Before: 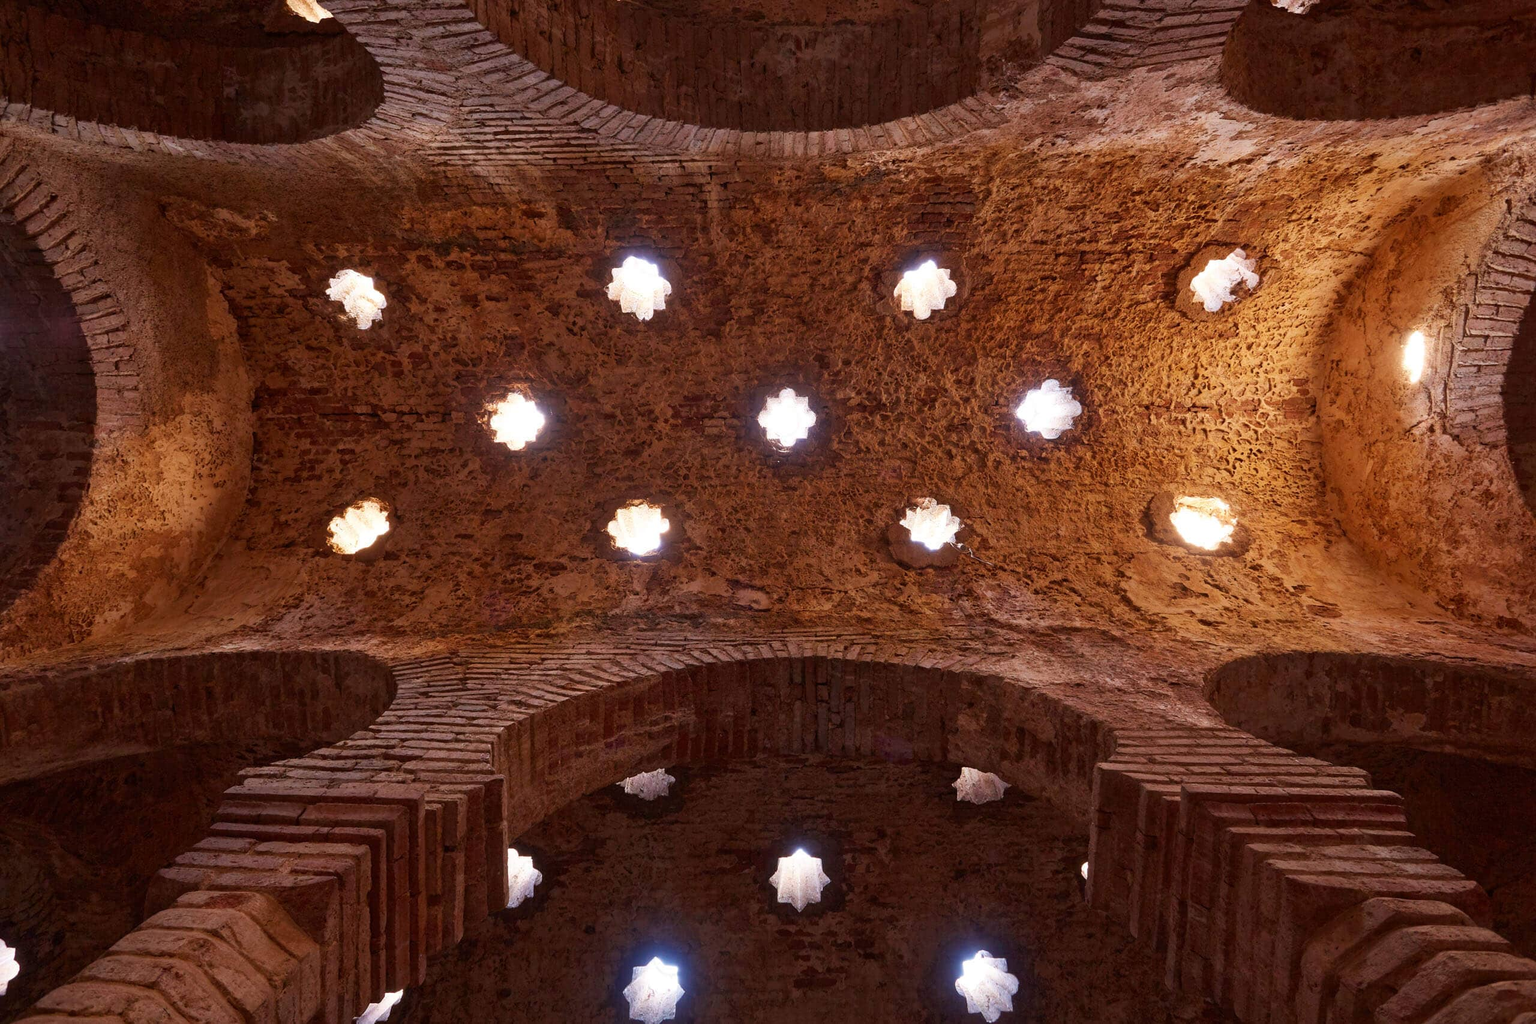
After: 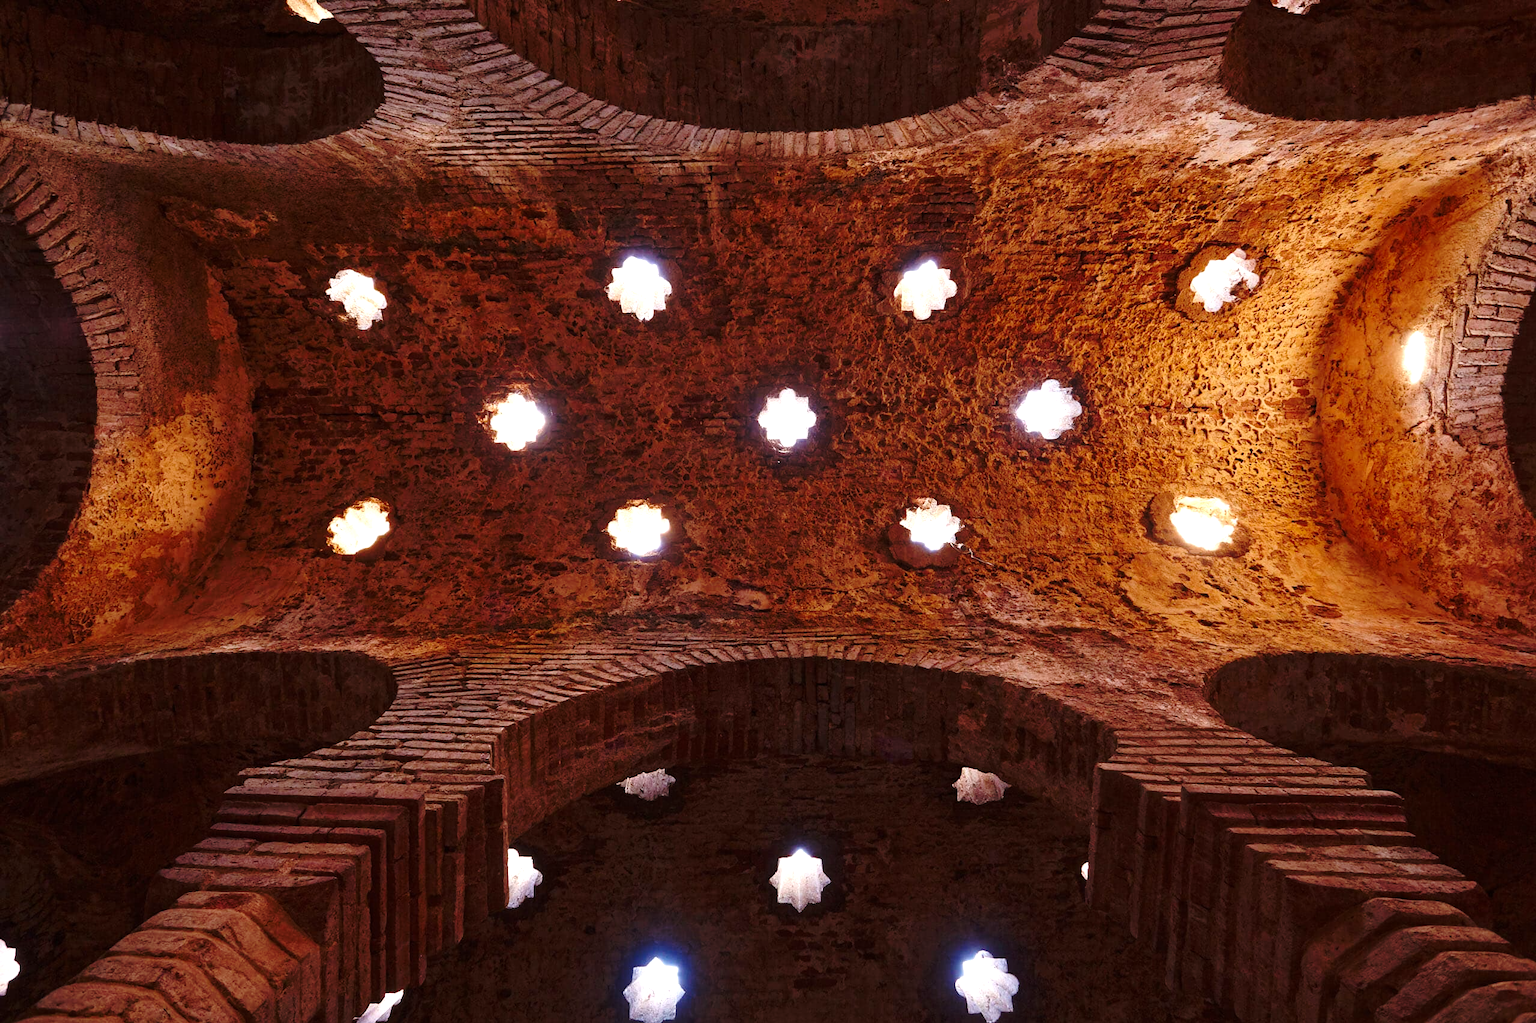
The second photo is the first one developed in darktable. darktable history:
base curve: curves: ch0 [(0, 0) (0.073, 0.04) (0.157, 0.139) (0.492, 0.492) (0.758, 0.758) (1, 1)], preserve colors none
crop: bottom 0.059%
exposure: exposure 0.375 EV, compensate highlight preservation false
